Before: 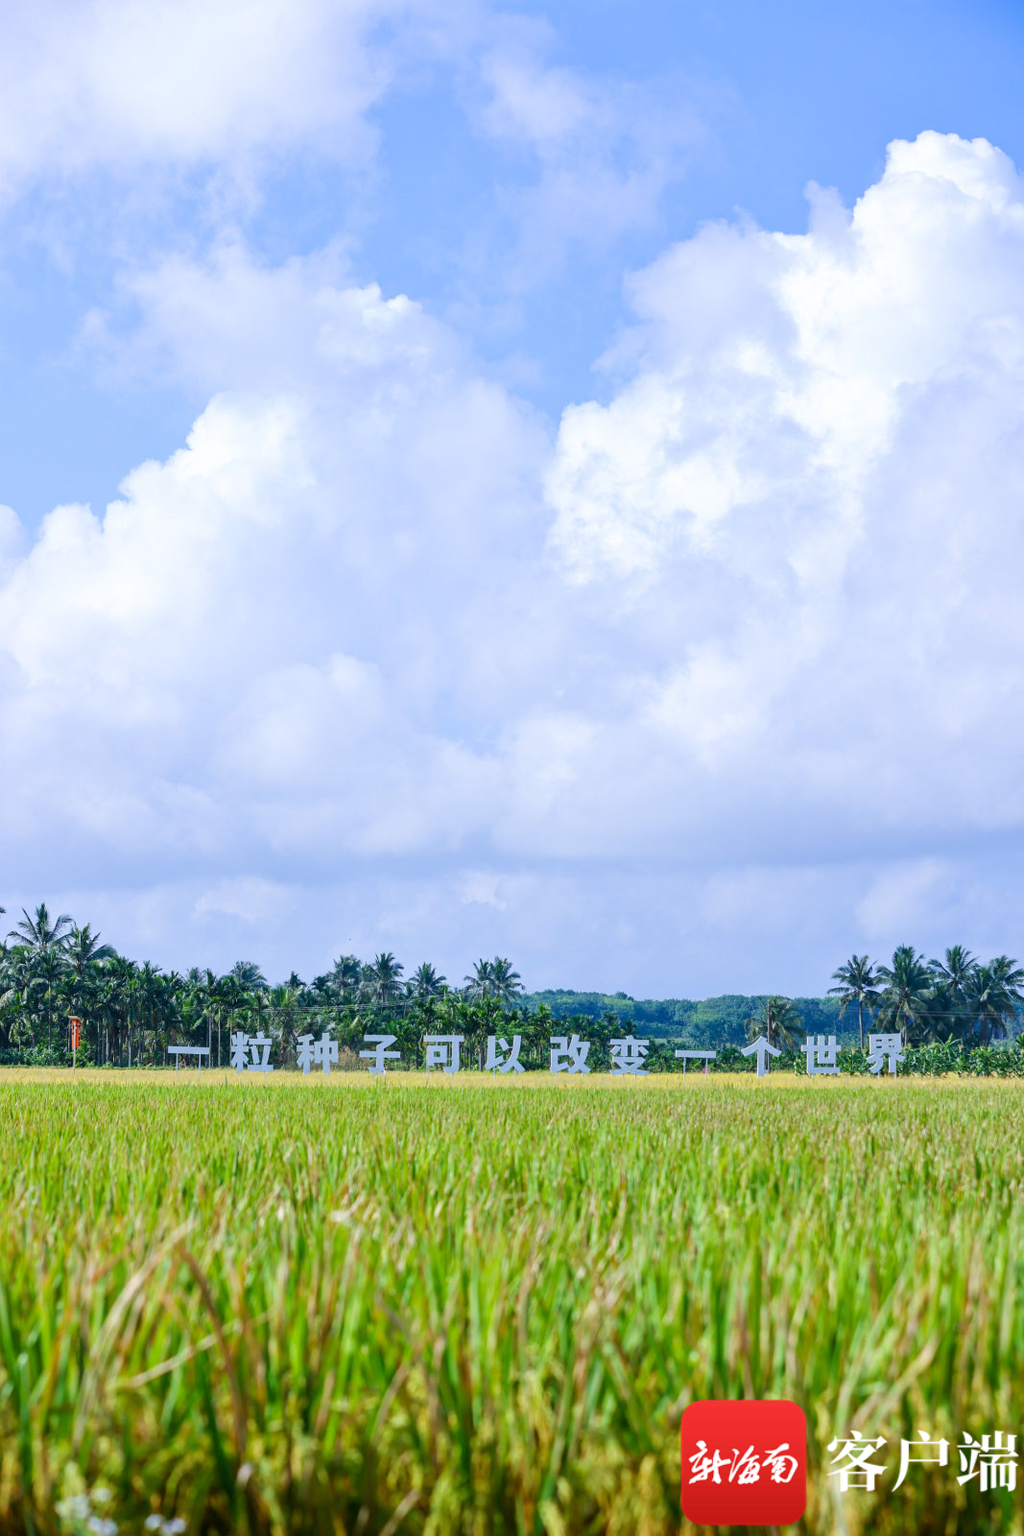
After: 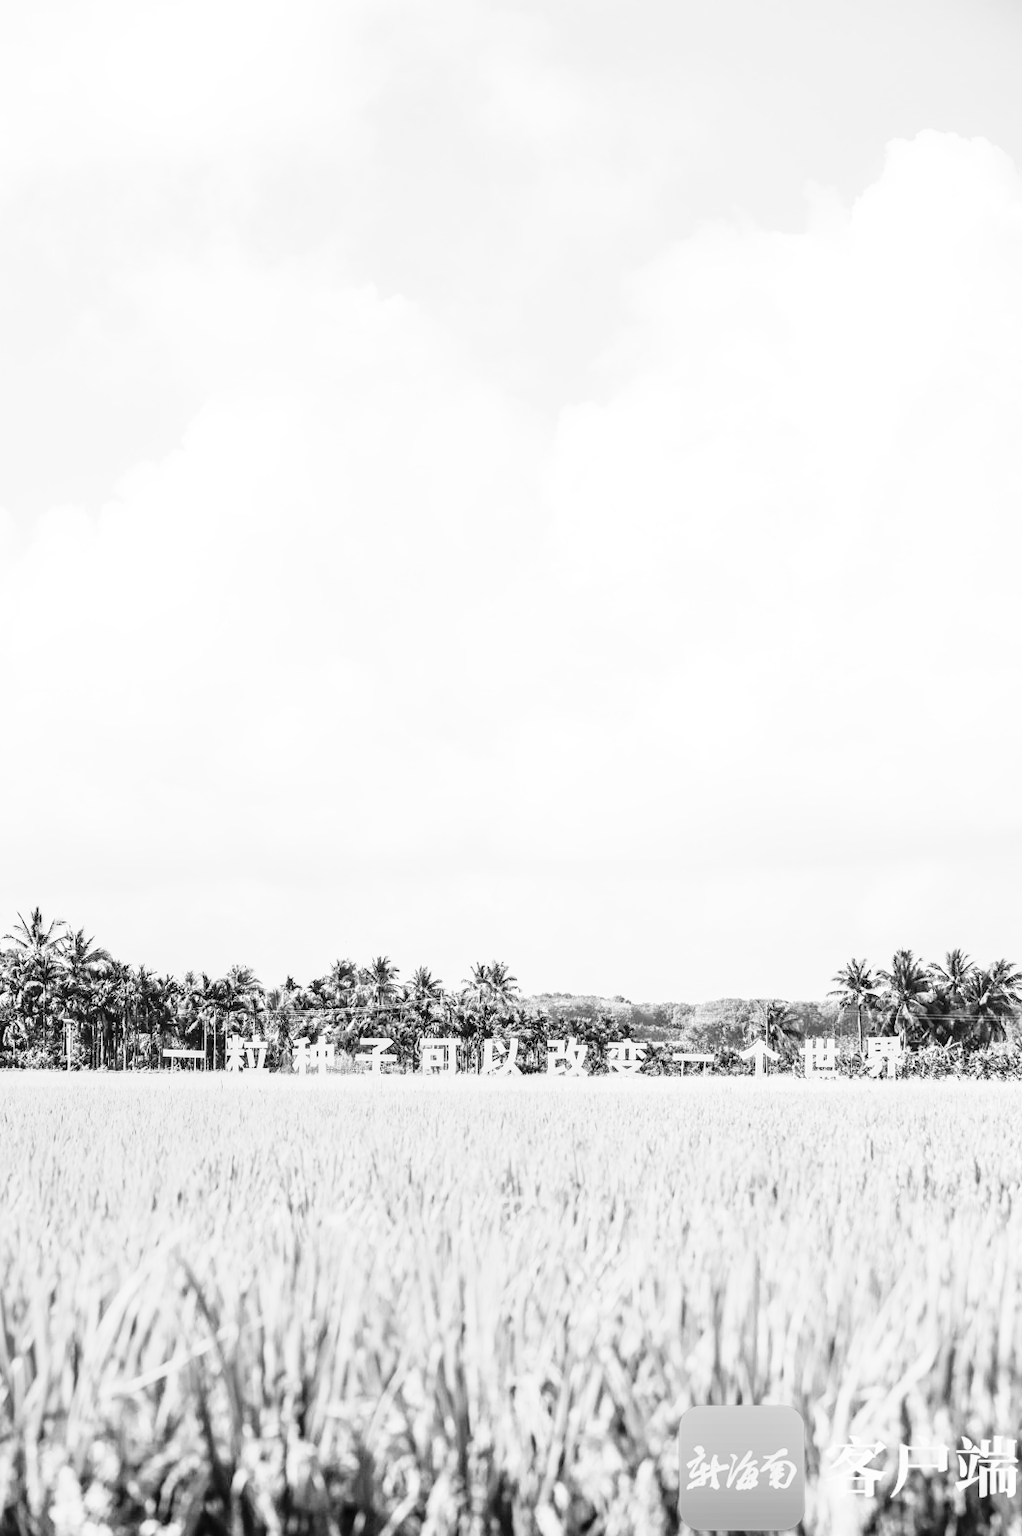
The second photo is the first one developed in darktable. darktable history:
monochrome: on, module defaults
global tonemap: drago (0.7, 100)
rgb curve: curves: ch0 [(0, 0) (0.21, 0.15) (0.24, 0.21) (0.5, 0.75) (0.75, 0.96) (0.89, 0.99) (1, 1)]; ch1 [(0, 0.02) (0.21, 0.13) (0.25, 0.2) (0.5, 0.67) (0.75, 0.9) (0.89, 0.97) (1, 1)]; ch2 [(0, 0.02) (0.21, 0.13) (0.25, 0.2) (0.5, 0.67) (0.75, 0.9) (0.89, 0.97) (1, 1)], compensate middle gray true
local contrast: on, module defaults
crop and rotate: left 0.614%, top 0.179%, bottom 0.309%
